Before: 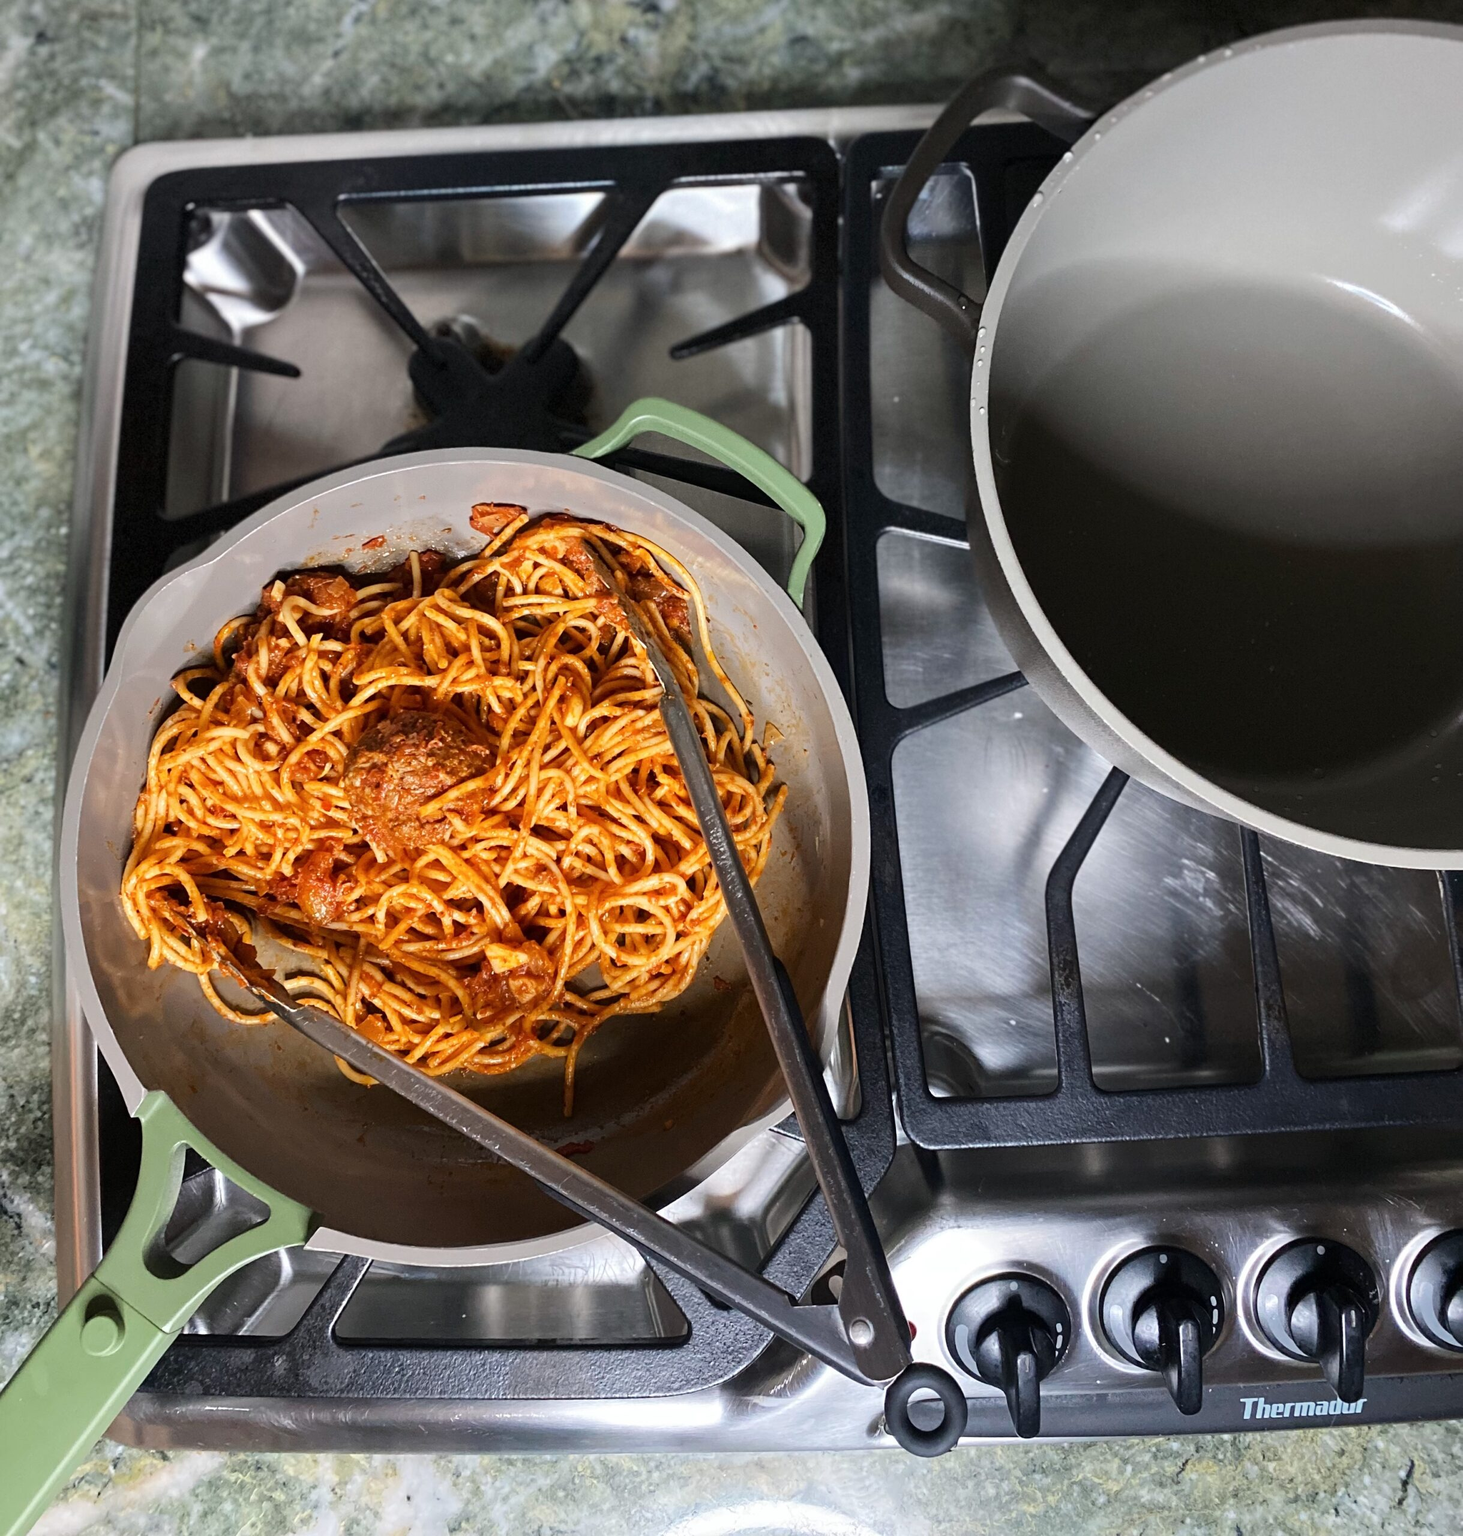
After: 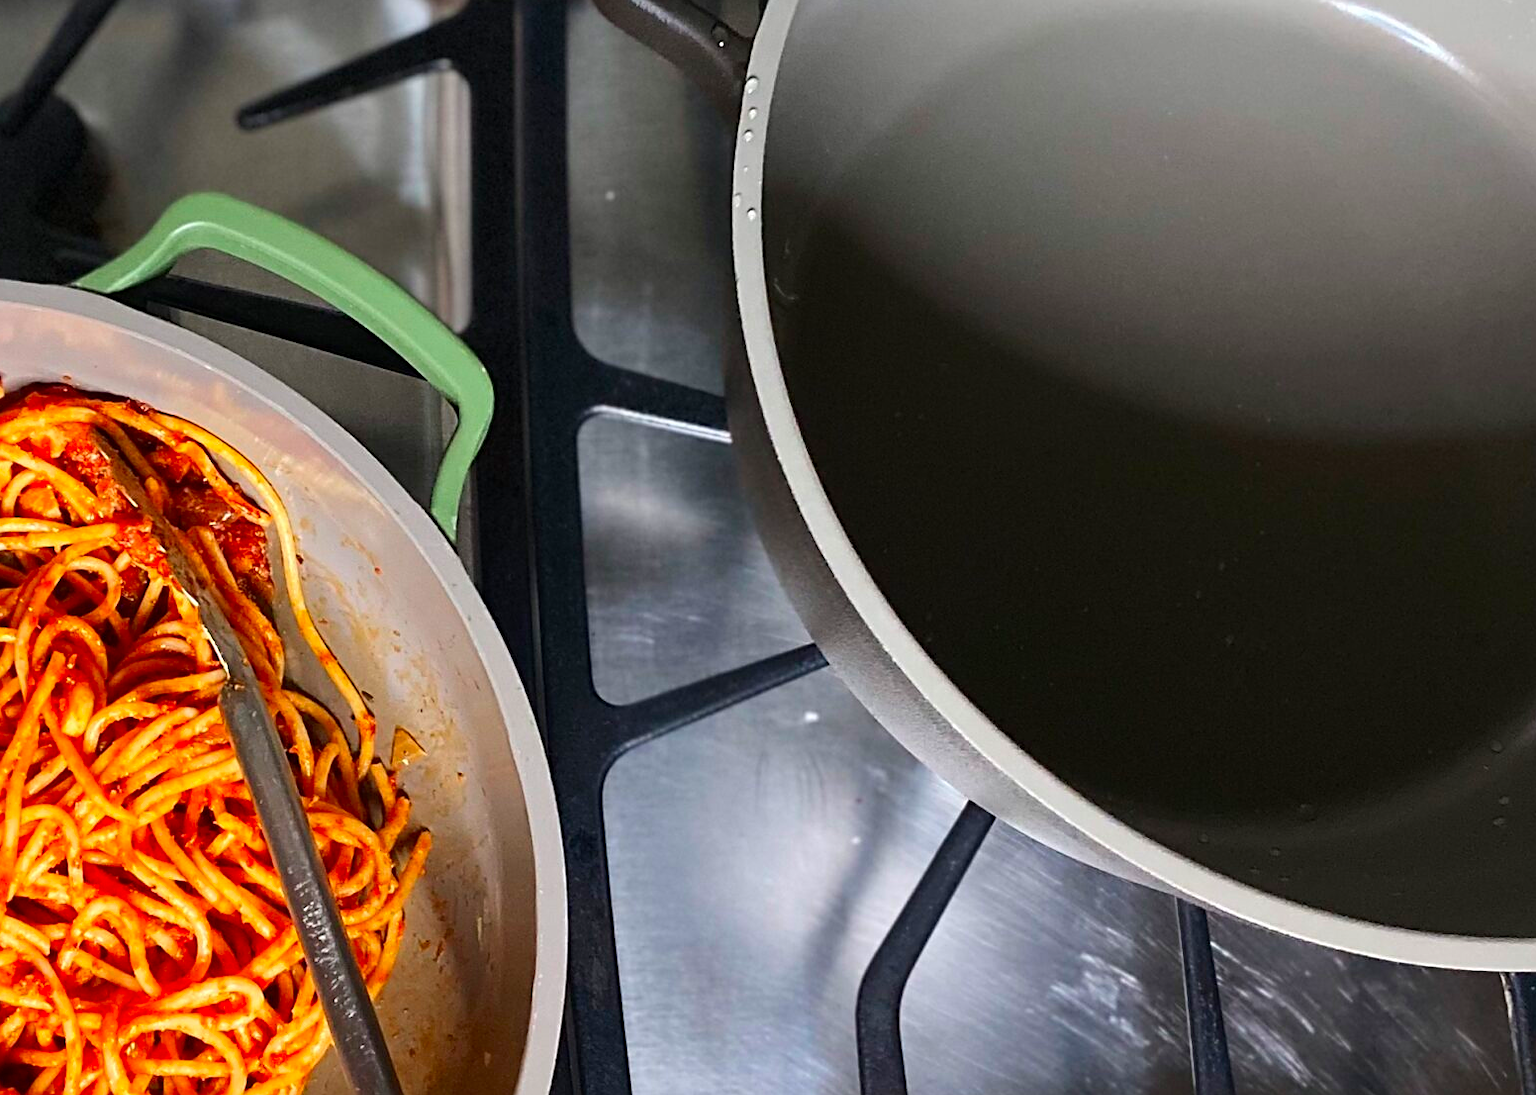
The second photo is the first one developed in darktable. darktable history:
sharpen: radius 1.864, amount 0.398, threshold 1.271
color contrast: green-magenta contrast 1.69, blue-yellow contrast 1.49
crop: left 36.005%, top 18.293%, right 0.31%, bottom 38.444%
